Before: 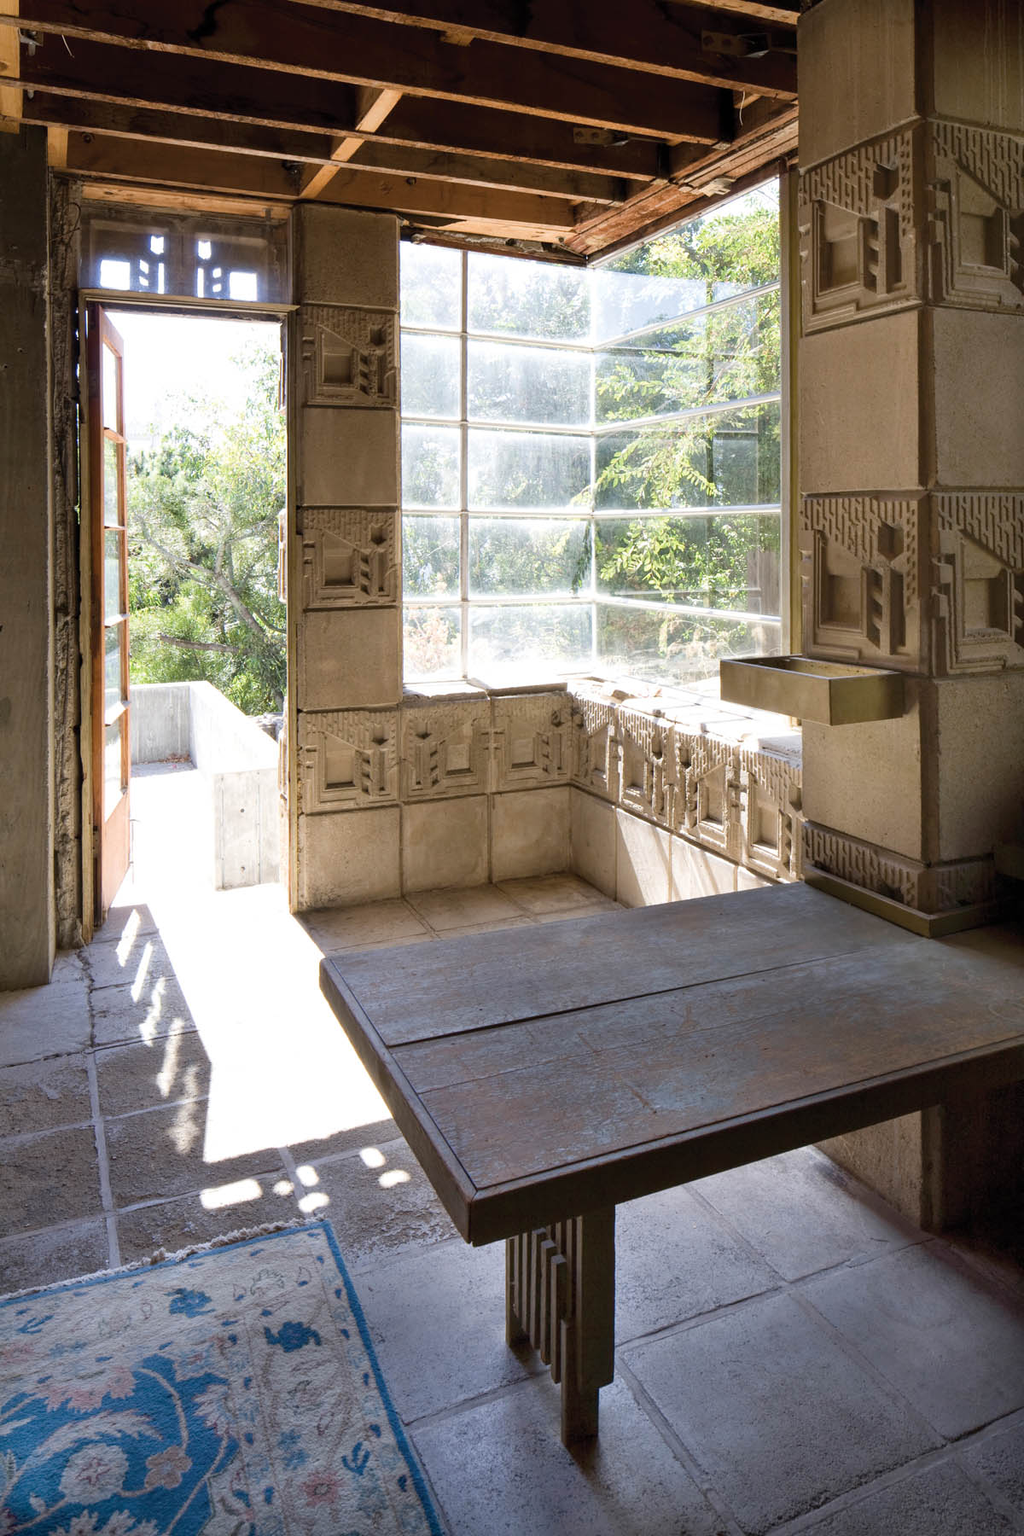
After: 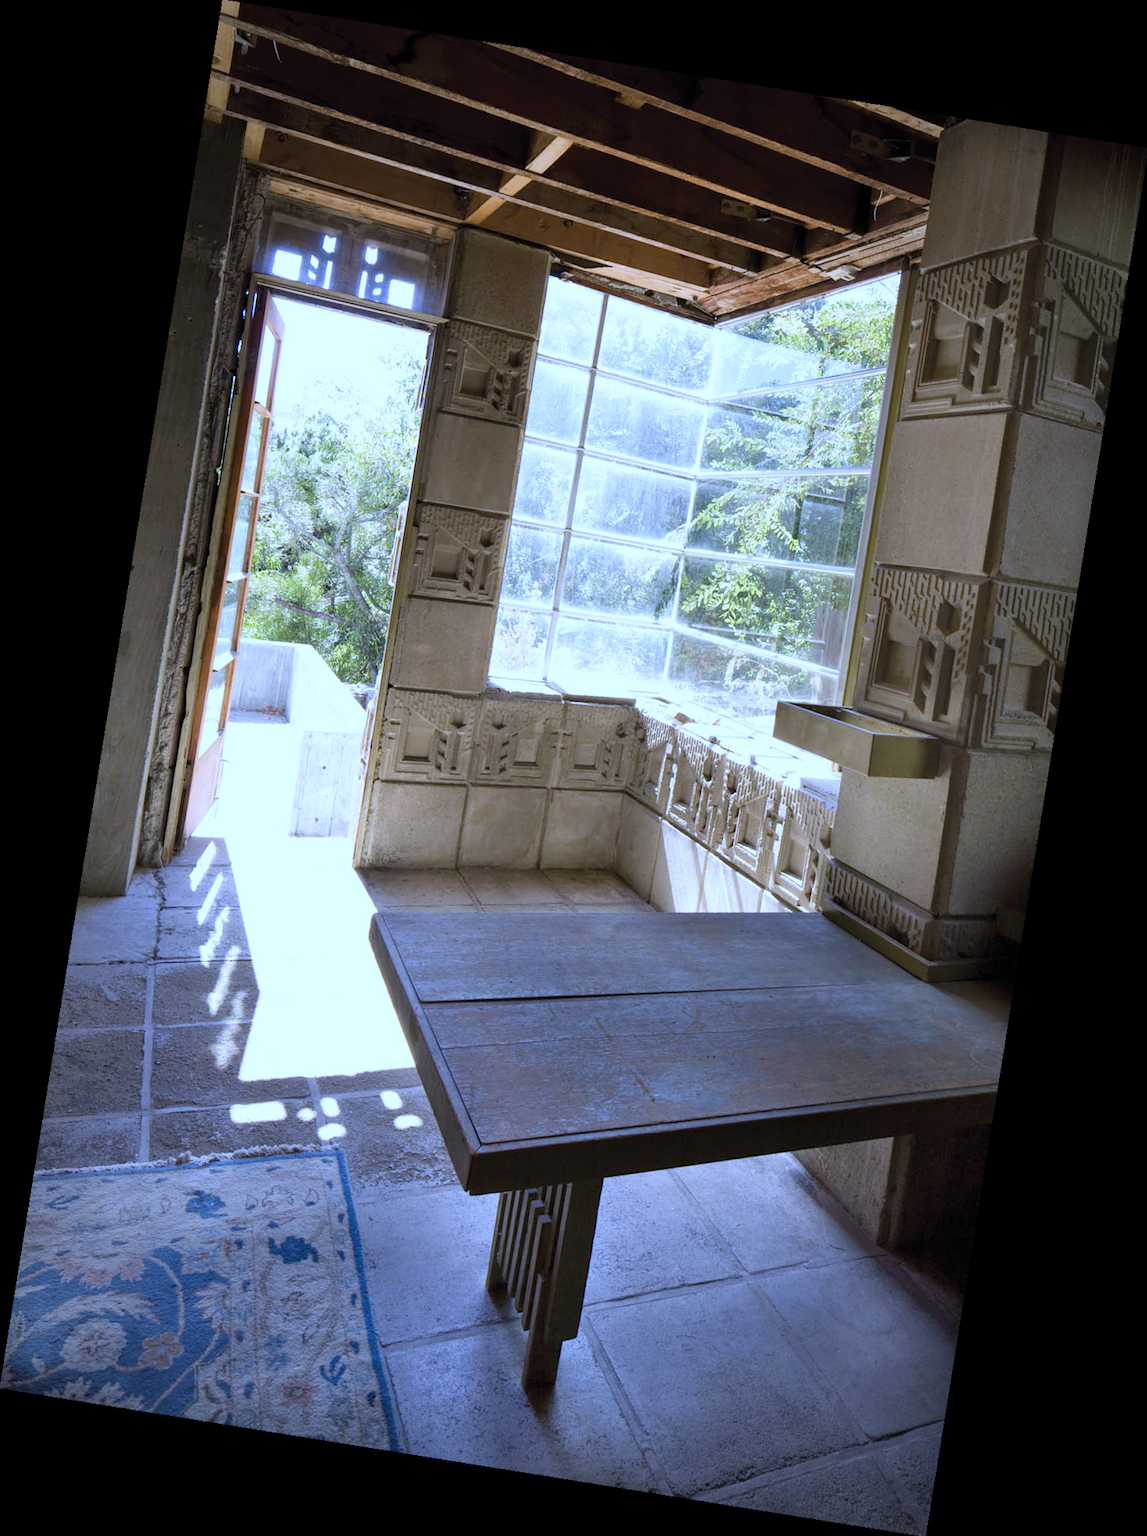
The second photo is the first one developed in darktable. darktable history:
rotate and perspective: rotation 9.12°, automatic cropping off
vignetting: fall-off radius 70%, automatic ratio true
white balance: red 0.871, blue 1.249
